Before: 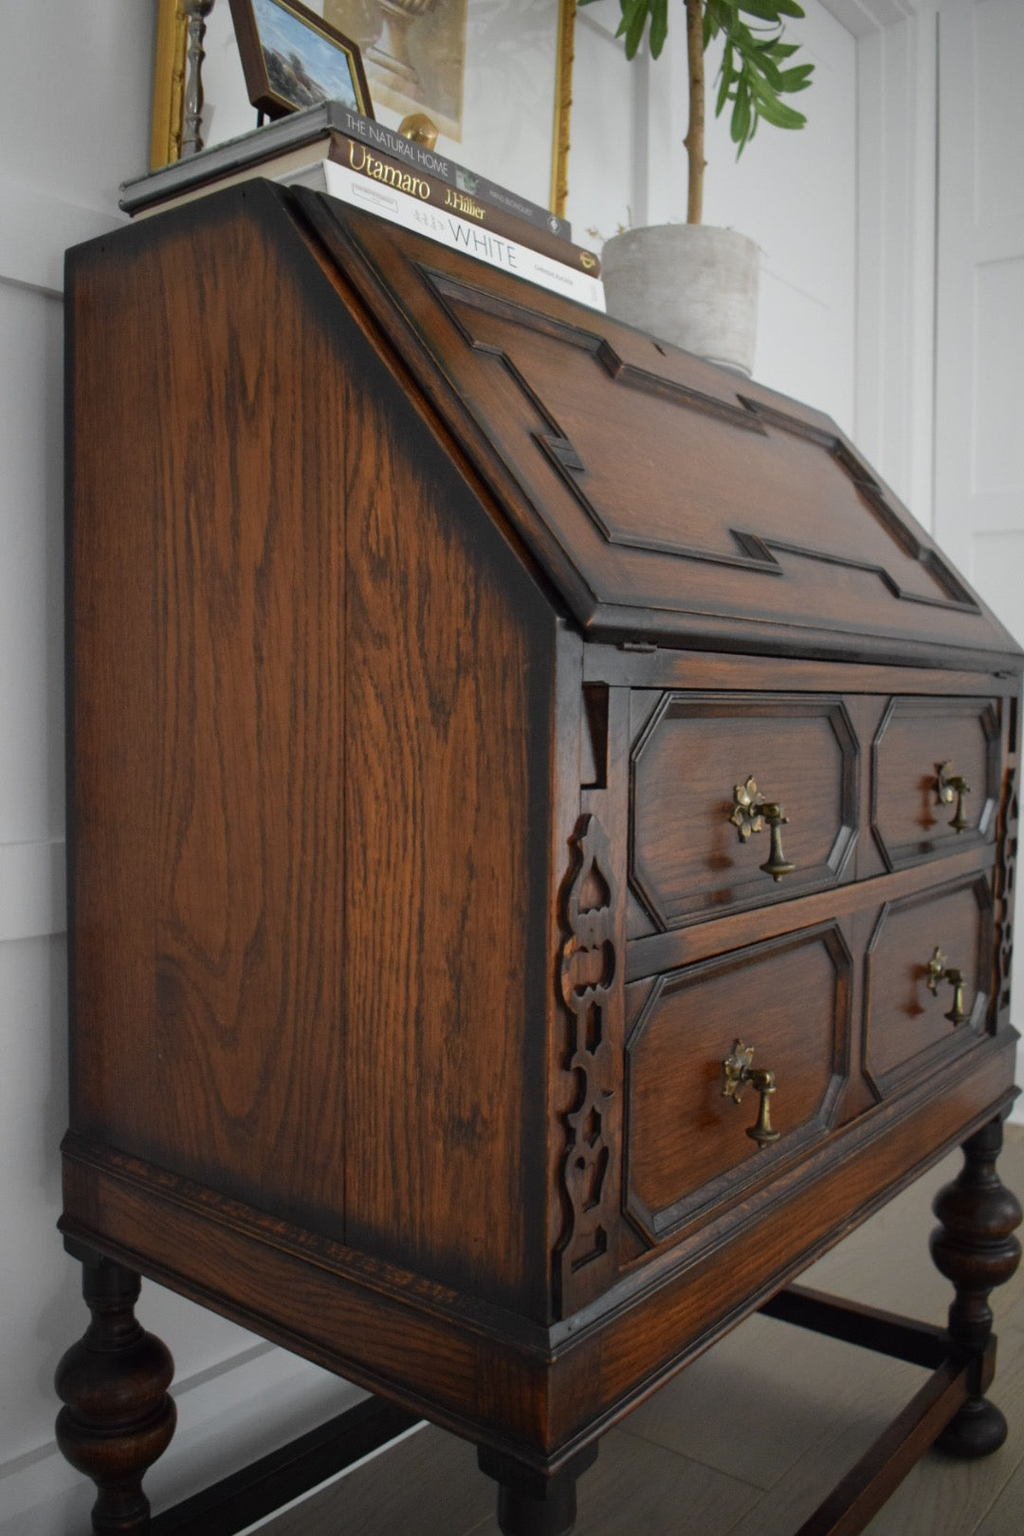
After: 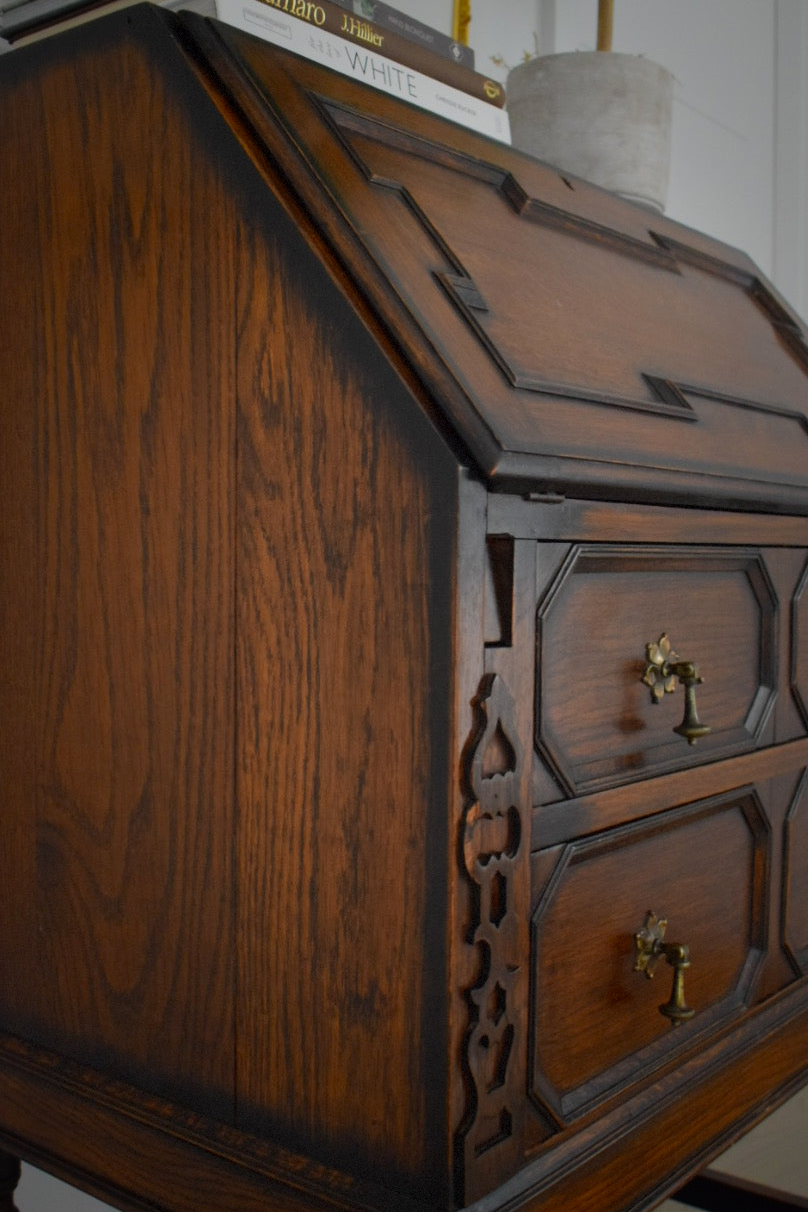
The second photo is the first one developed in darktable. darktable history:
crop and rotate: left 11.881%, top 11.426%, right 13.299%, bottom 13.713%
tone equalizer: on, module defaults
vignetting: fall-off start 16.07%, fall-off radius 99.52%, saturation 0.38, width/height ratio 0.715, dithering 8-bit output
